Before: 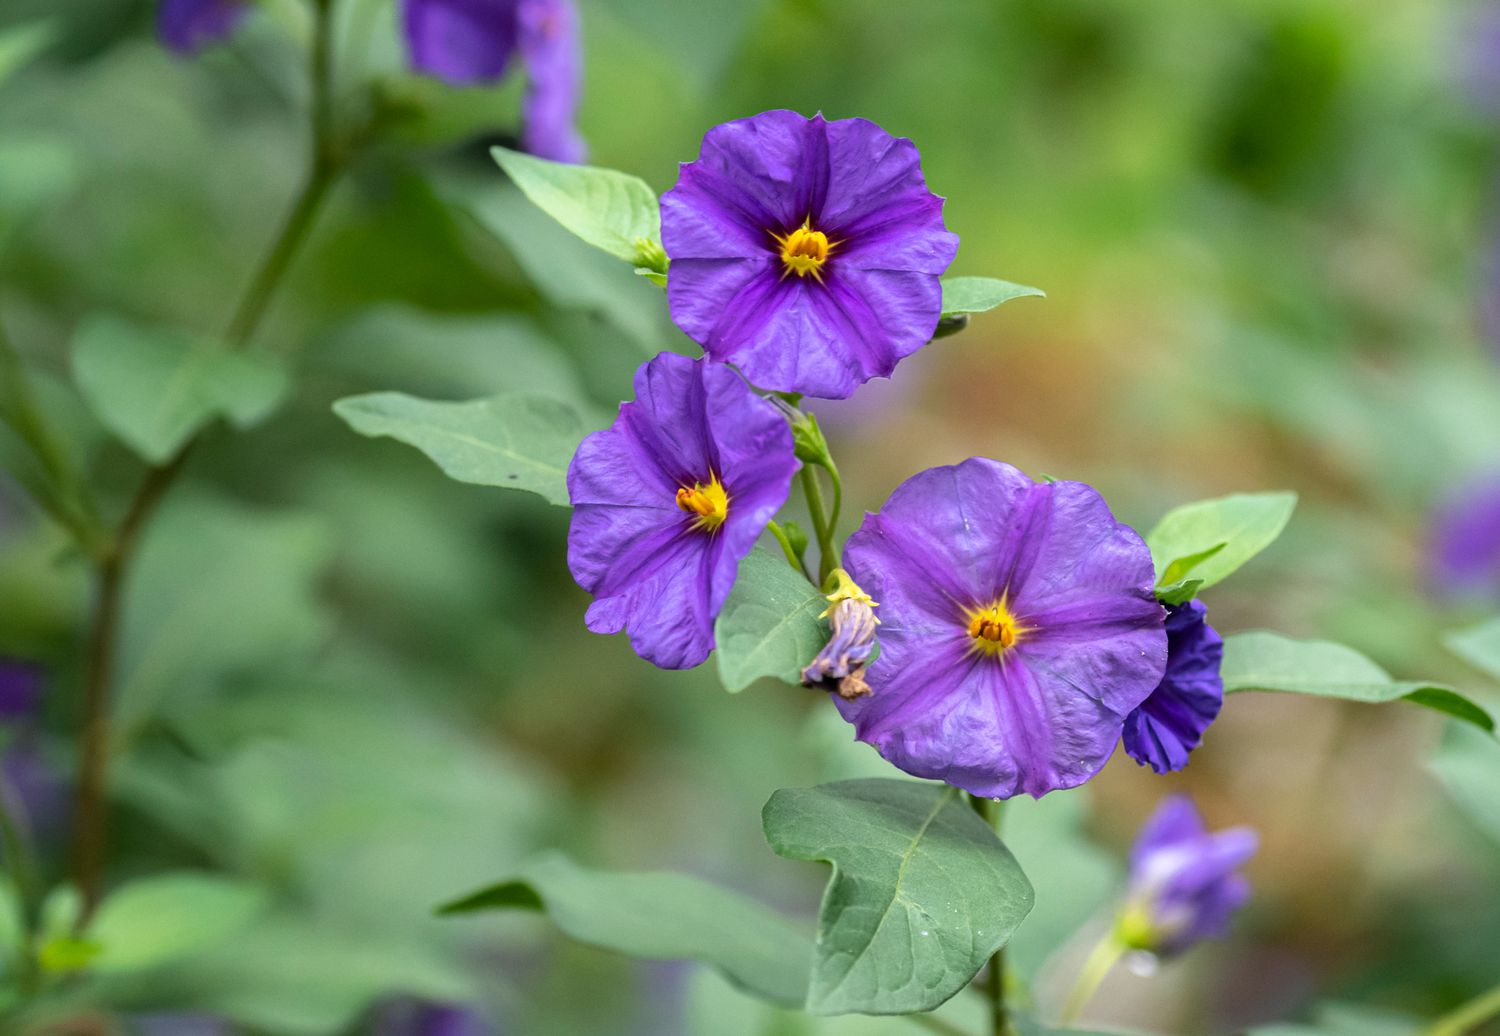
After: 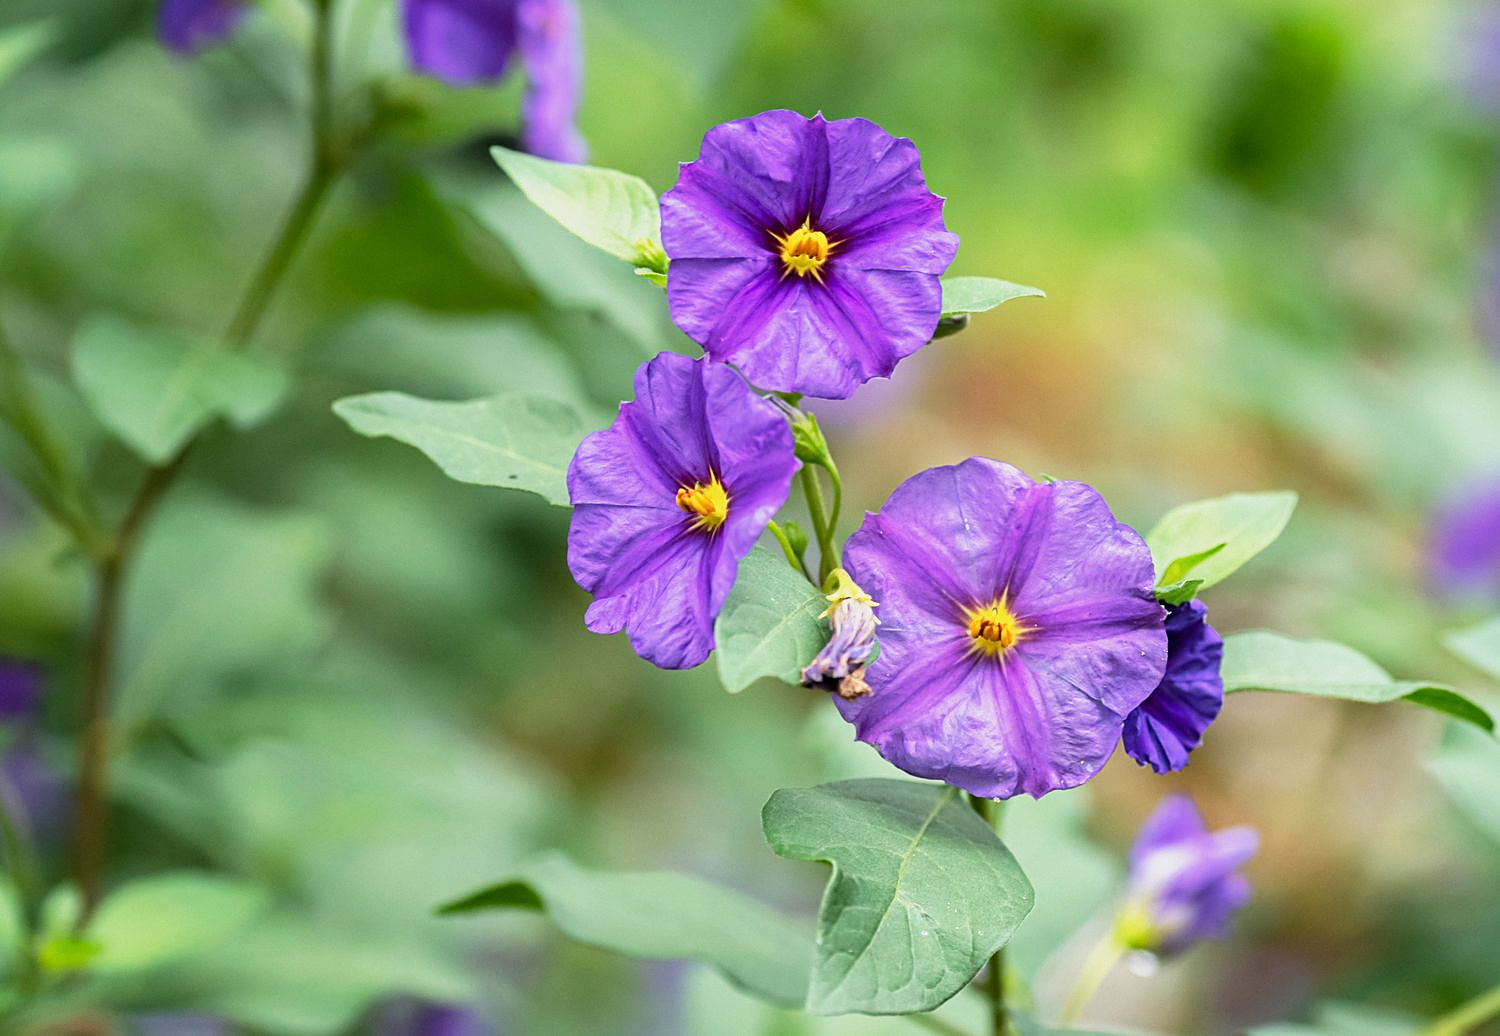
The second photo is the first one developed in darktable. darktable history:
exposure: exposure -0.016 EV, compensate highlight preservation false
base curve: curves: ch0 [(0, 0) (0.088, 0.125) (0.176, 0.251) (0.354, 0.501) (0.613, 0.749) (1, 0.877)], preserve colors none
sharpen: on, module defaults
